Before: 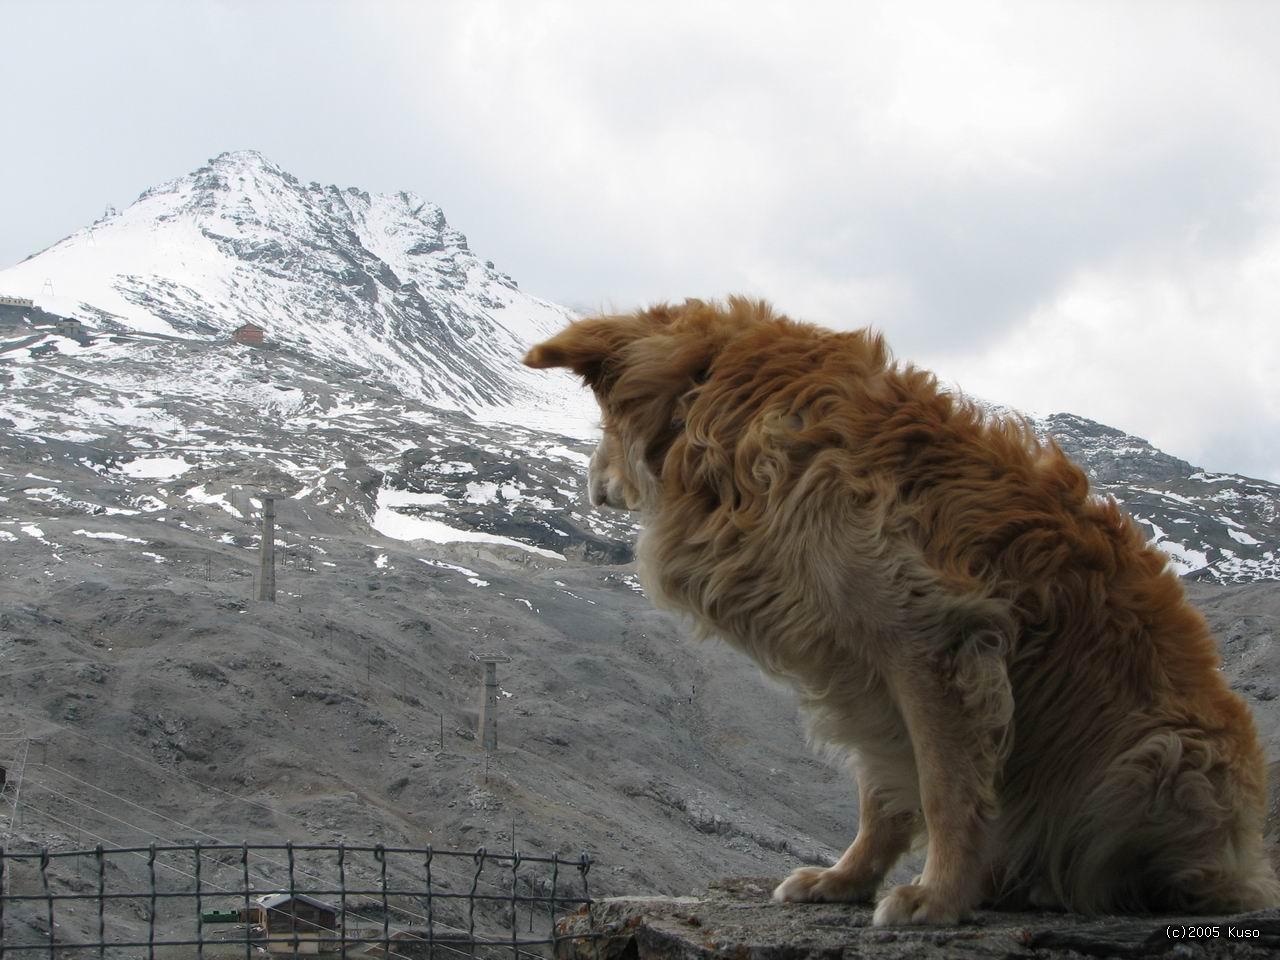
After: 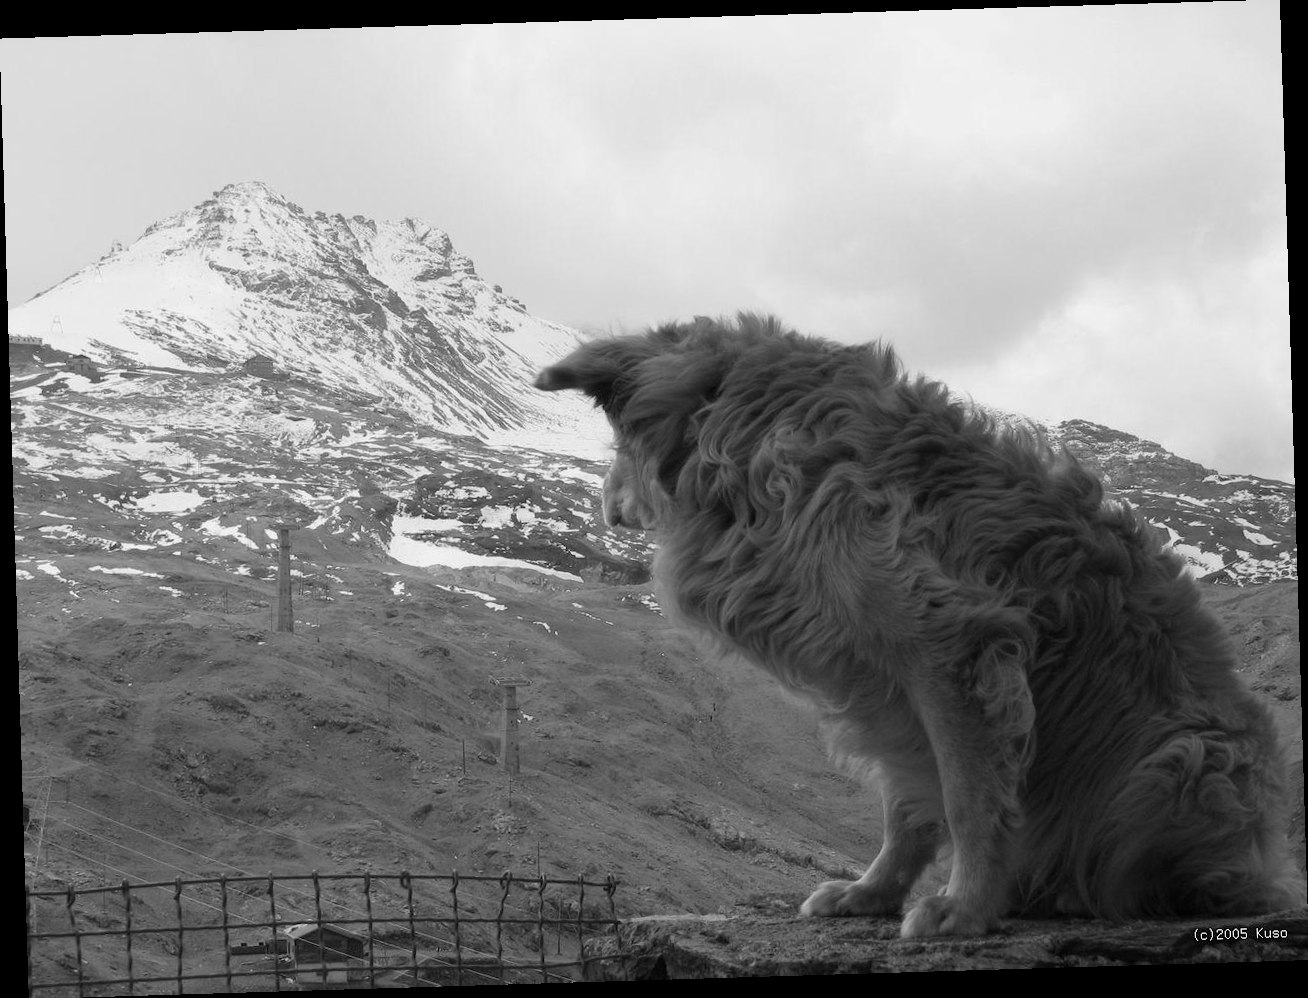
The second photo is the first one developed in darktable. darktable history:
rotate and perspective: rotation -1.75°, automatic cropping off
monochrome: a 14.95, b -89.96
